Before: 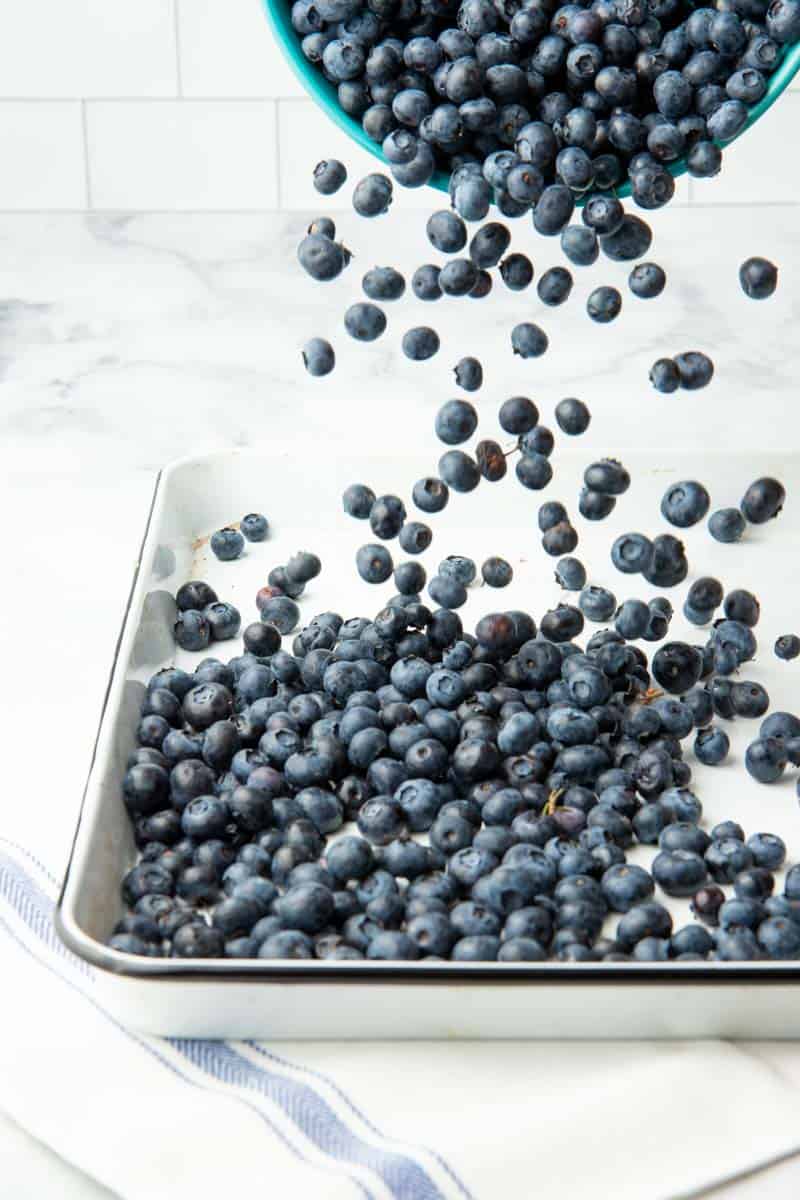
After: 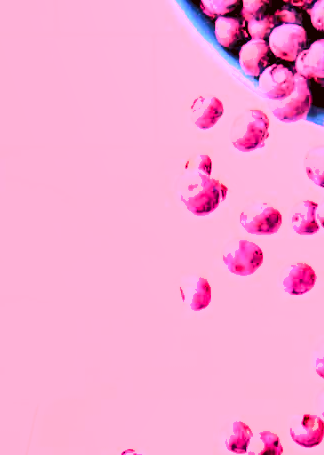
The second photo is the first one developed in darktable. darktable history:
crop: left 15.452%, top 5.459%, right 43.956%, bottom 56.62%
tone curve: curves: ch0 [(0, 0.026) (0.146, 0.158) (0.272, 0.34) (0.453, 0.627) (0.687, 0.829) (1, 1)], color space Lab, linked channels, preserve colors none
shadows and highlights: shadows 20.91, highlights -35.45, soften with gaussian
rgb levels: preserve colors sum RGB, levels [[0.038, 0.433, 0.934], [0, 0.5, 1], [0, 0.5, 1]]
color correction: highlights a* 10.21, highlights b* 9.79, shadows a* 8.61, shadows b* 7.88, saturation 0.8
white balance: red 4.26, blue 1.802
